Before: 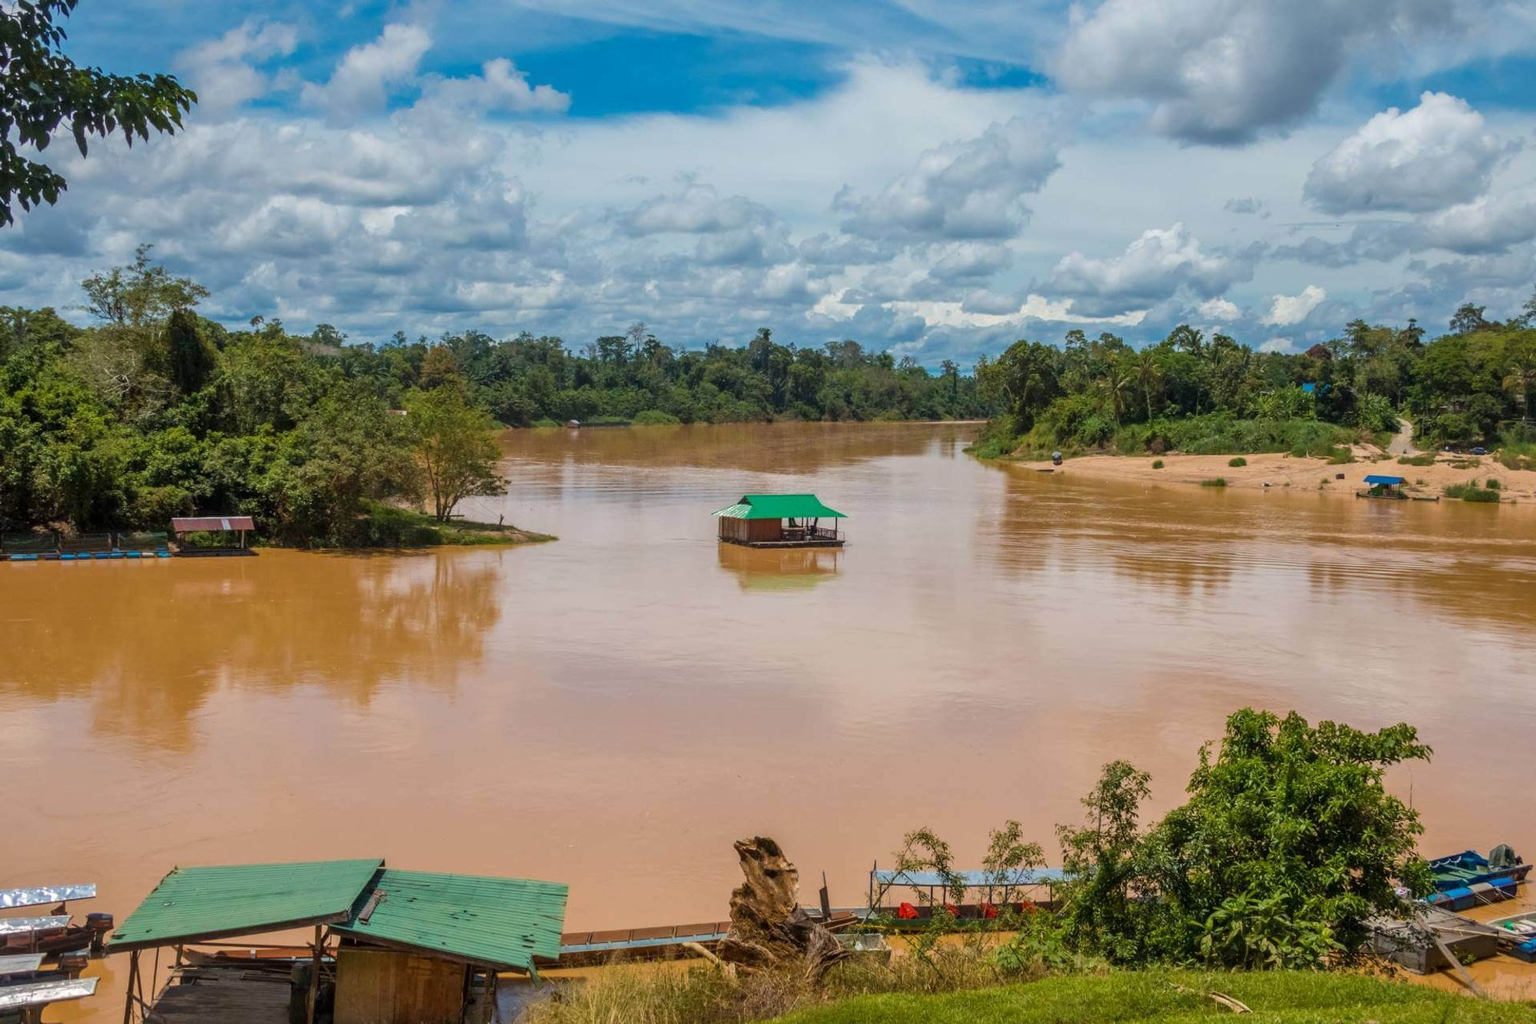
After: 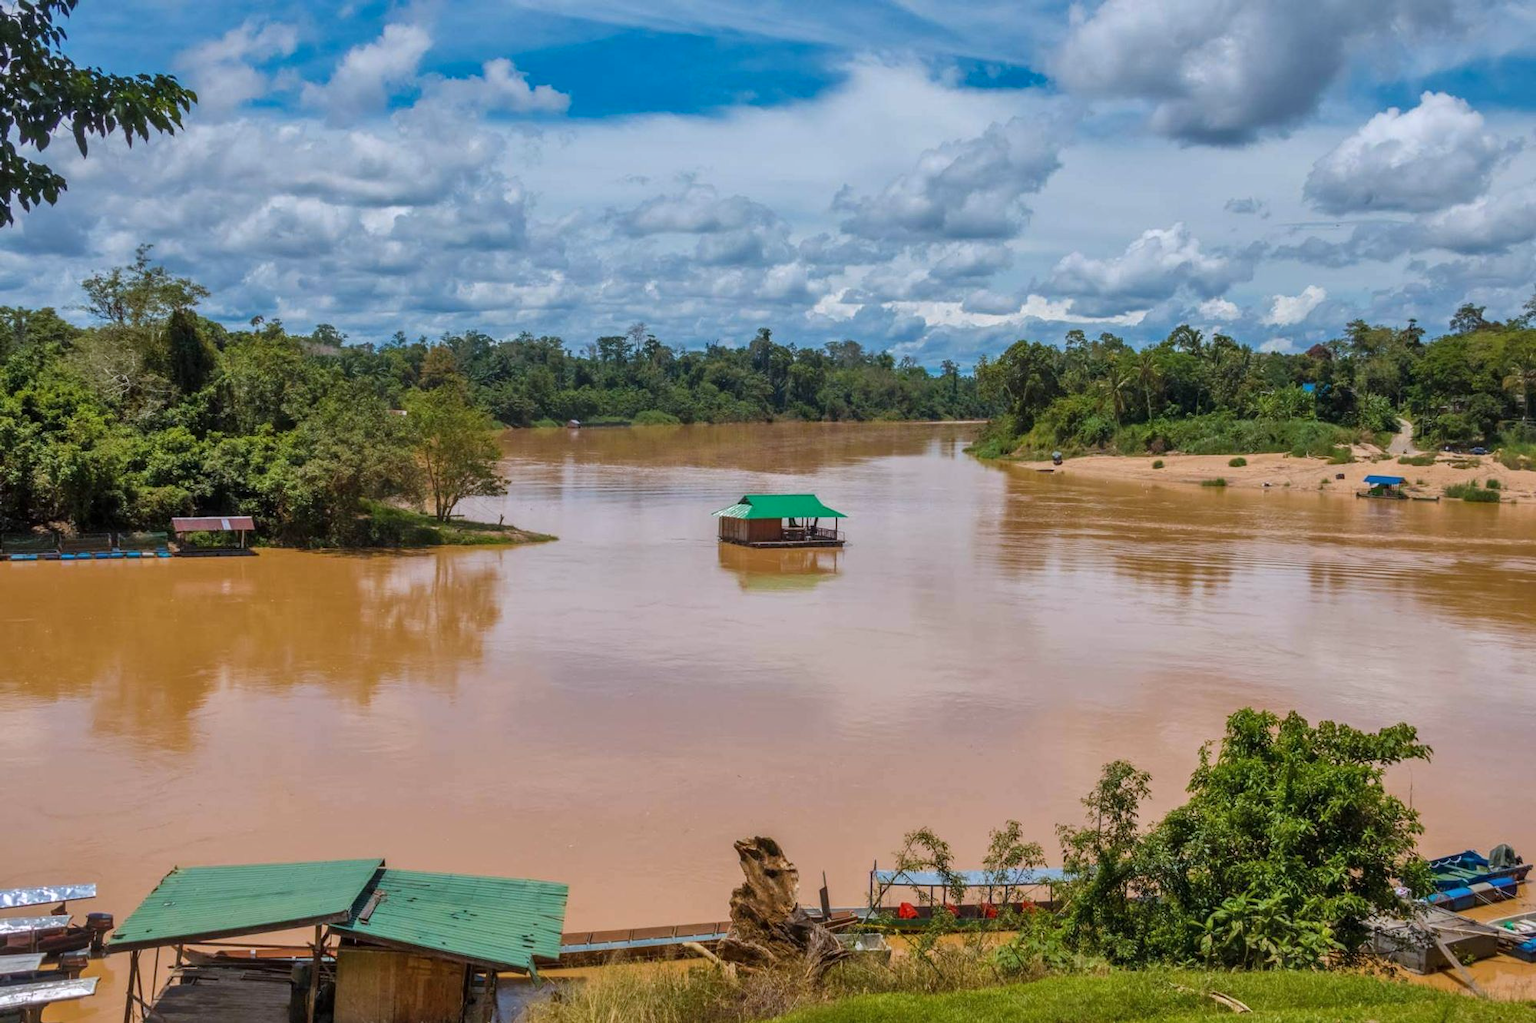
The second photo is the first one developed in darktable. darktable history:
white balance: red 0.984, blue 1.059
shadows and highlights: soften with gaussian
